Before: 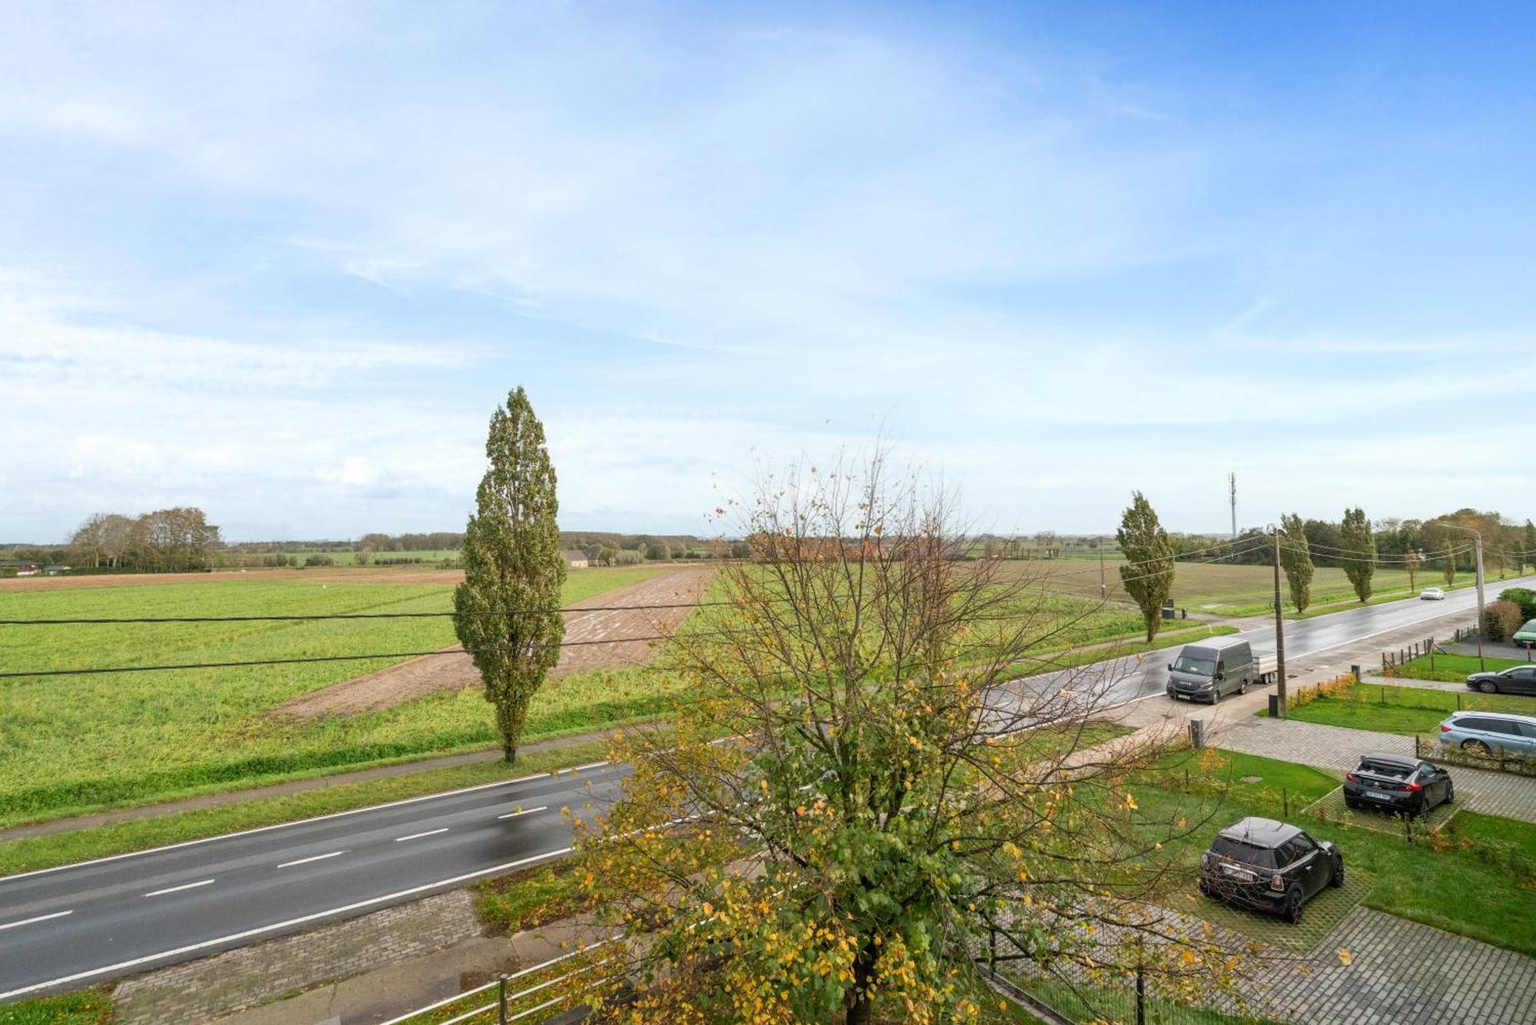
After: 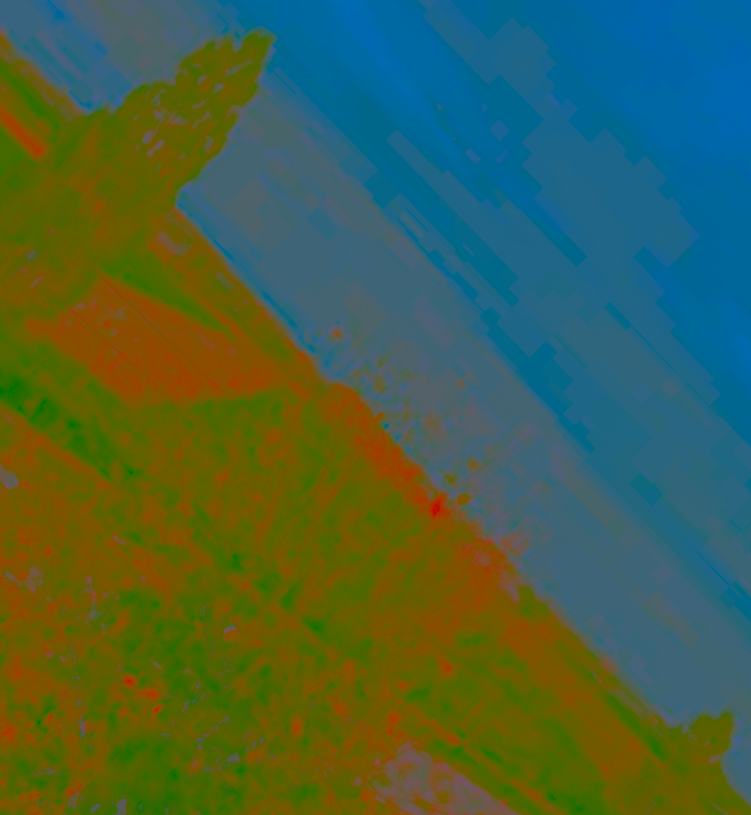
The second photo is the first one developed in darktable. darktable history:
contrast brightness saturation: contrast -0.976, brightness -0.178, saturation 0.736
crop and rotate: angle -45.91°, top 16.559%, right 0.947%, bottom 11.641%
color balance rgb: linear chroma grading › global chroma 25.22%, perceptual saturation grading › global saturation 35.85%, perceptual saturation grading › shadows 35.175%, global vibrance 9.973%
